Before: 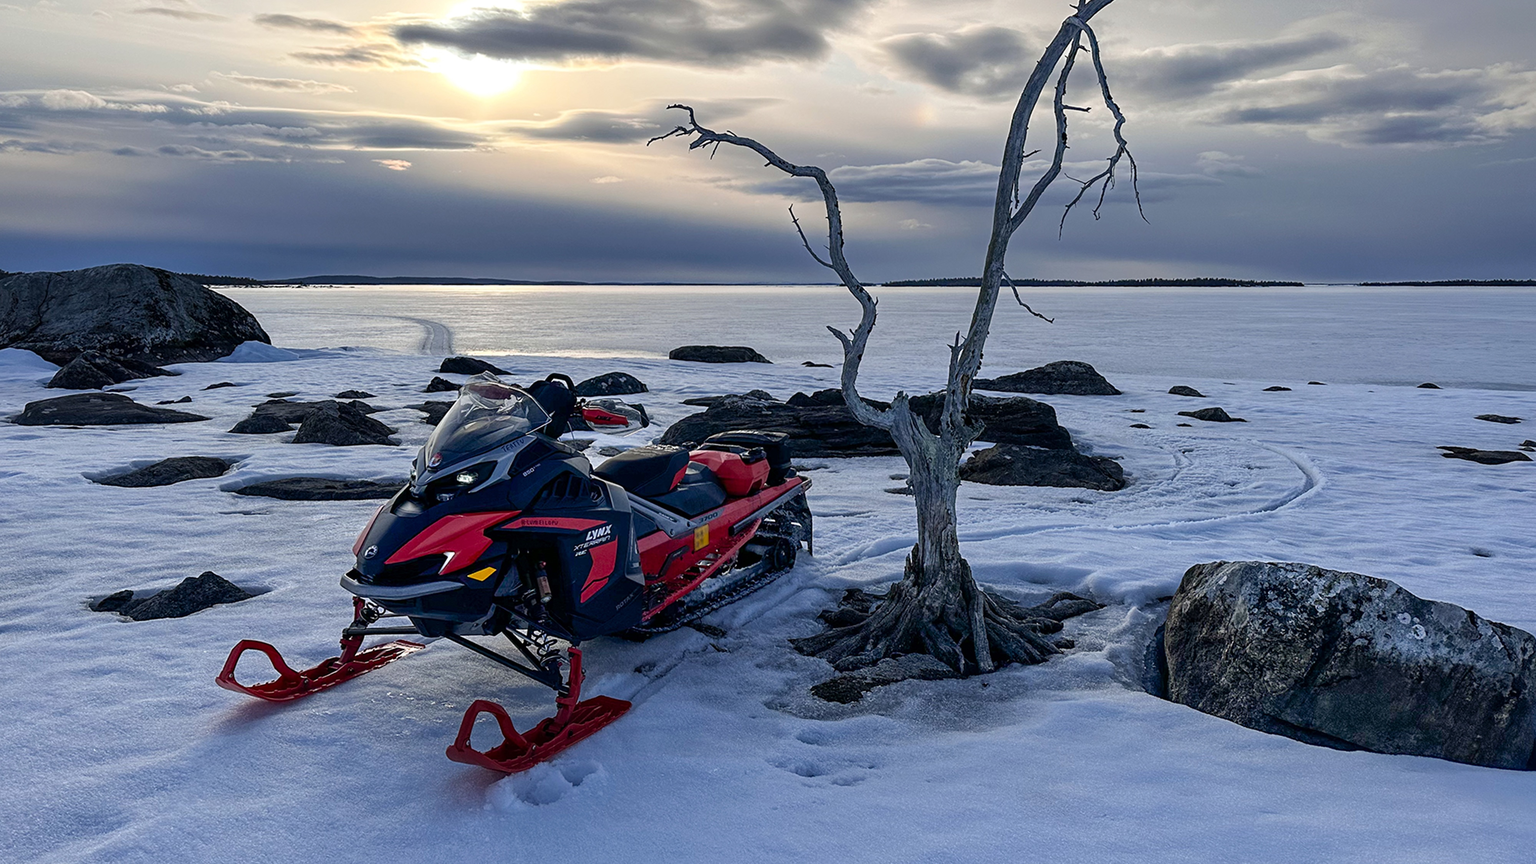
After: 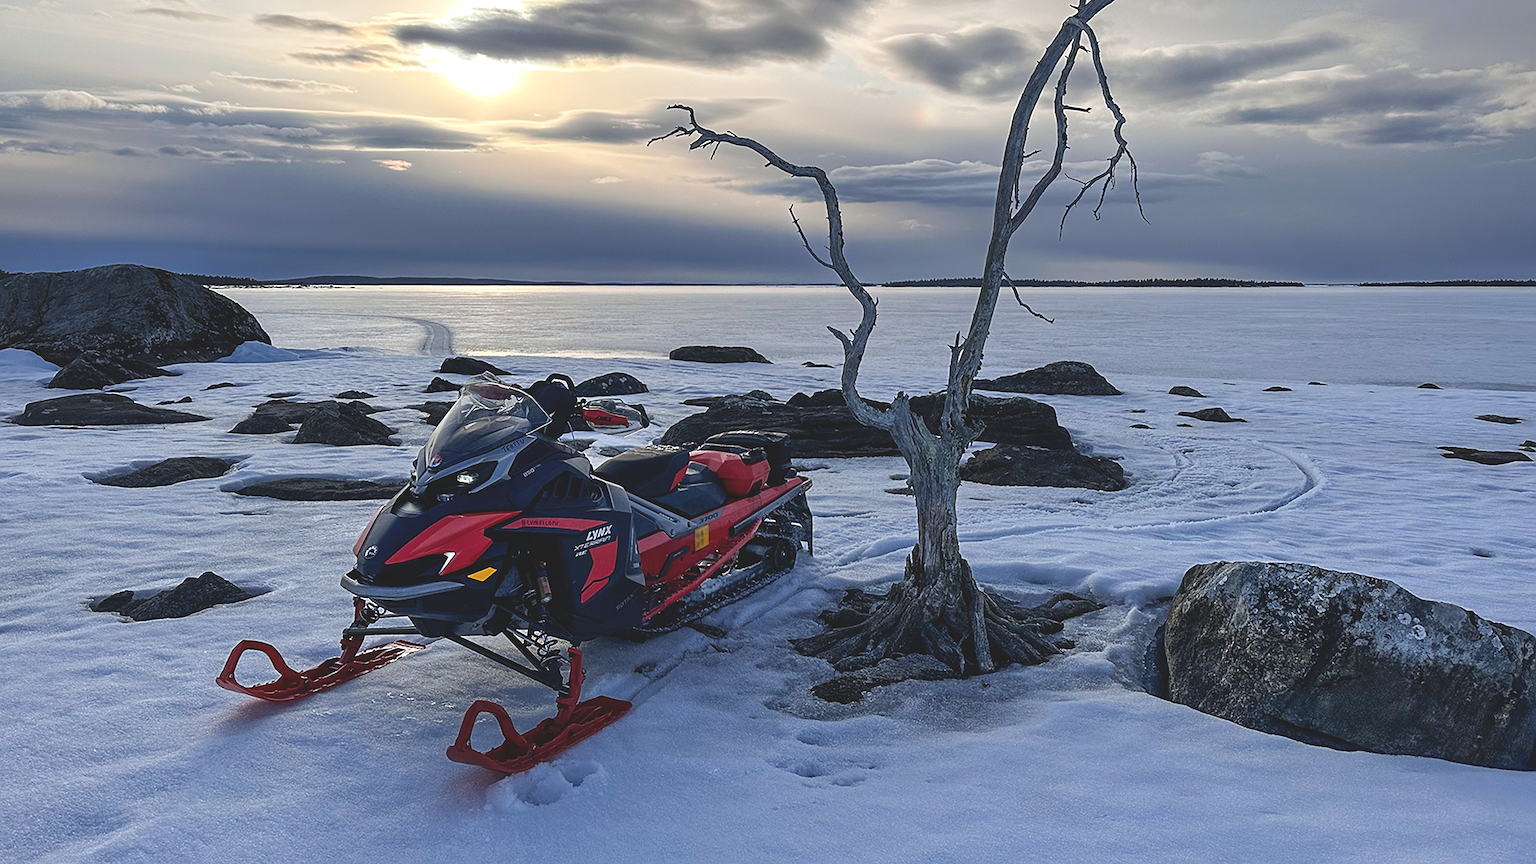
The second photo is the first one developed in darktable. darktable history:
exposure: black level correction -0.015, compensate highlight preservation false
sharpen: on, module defaults
